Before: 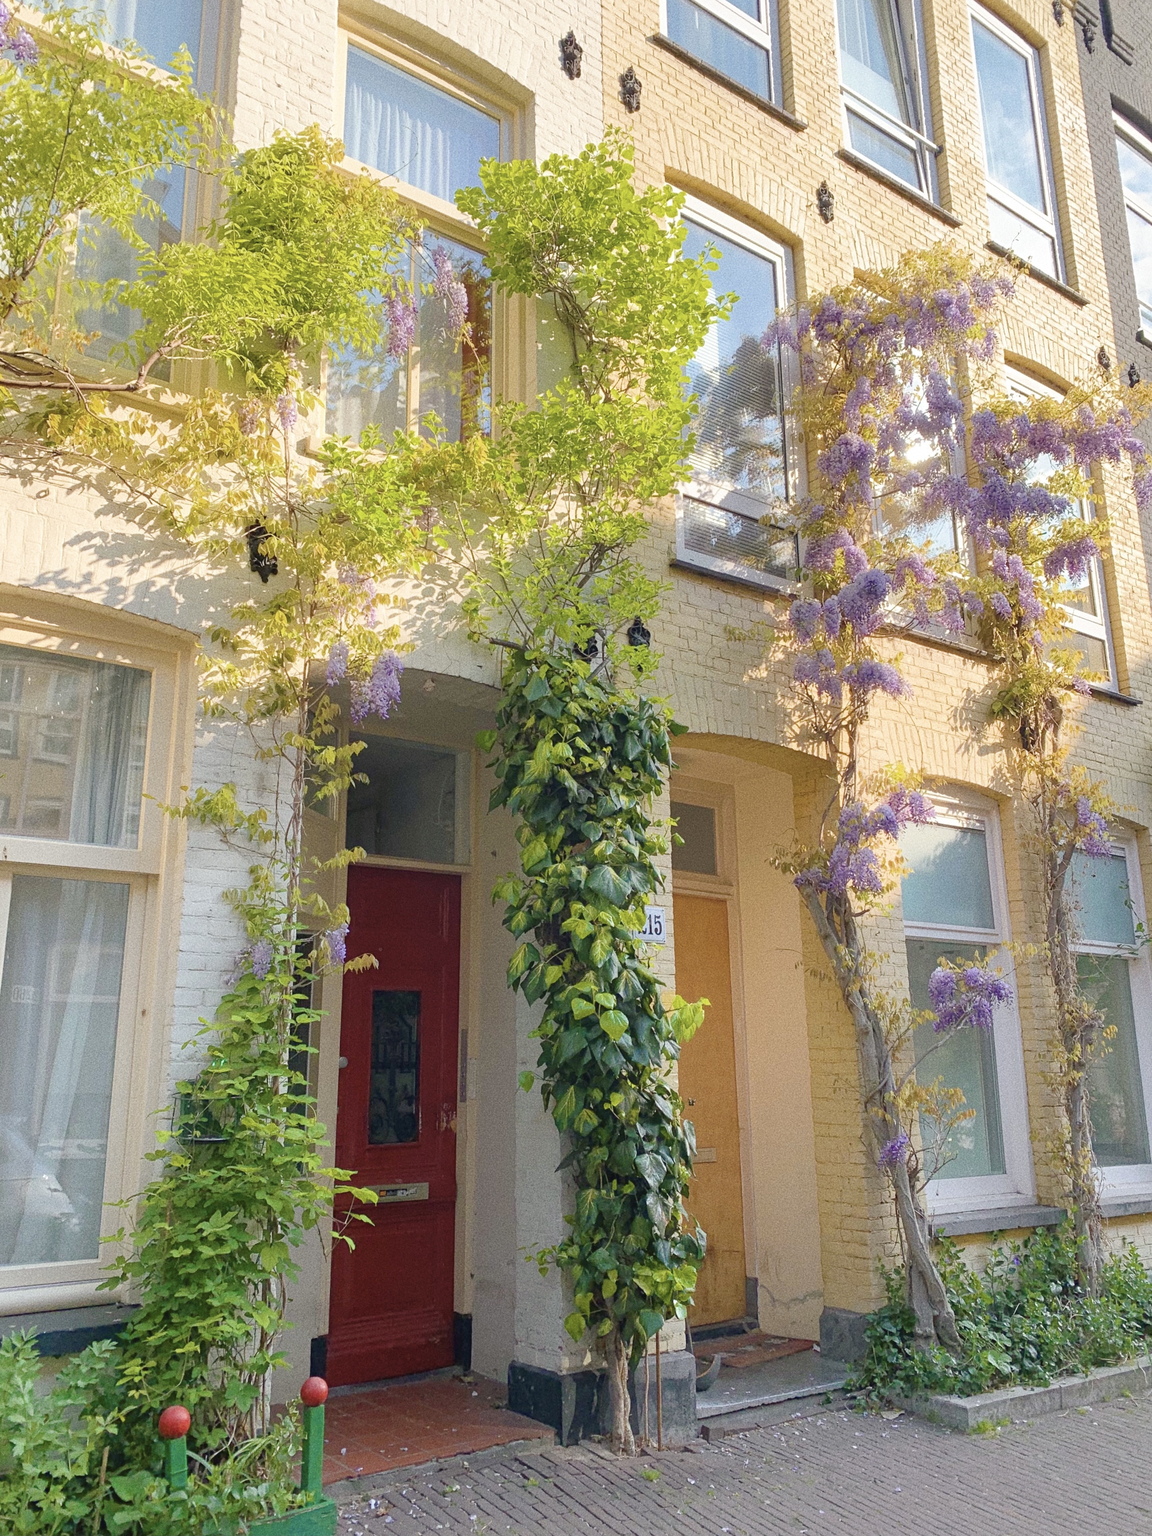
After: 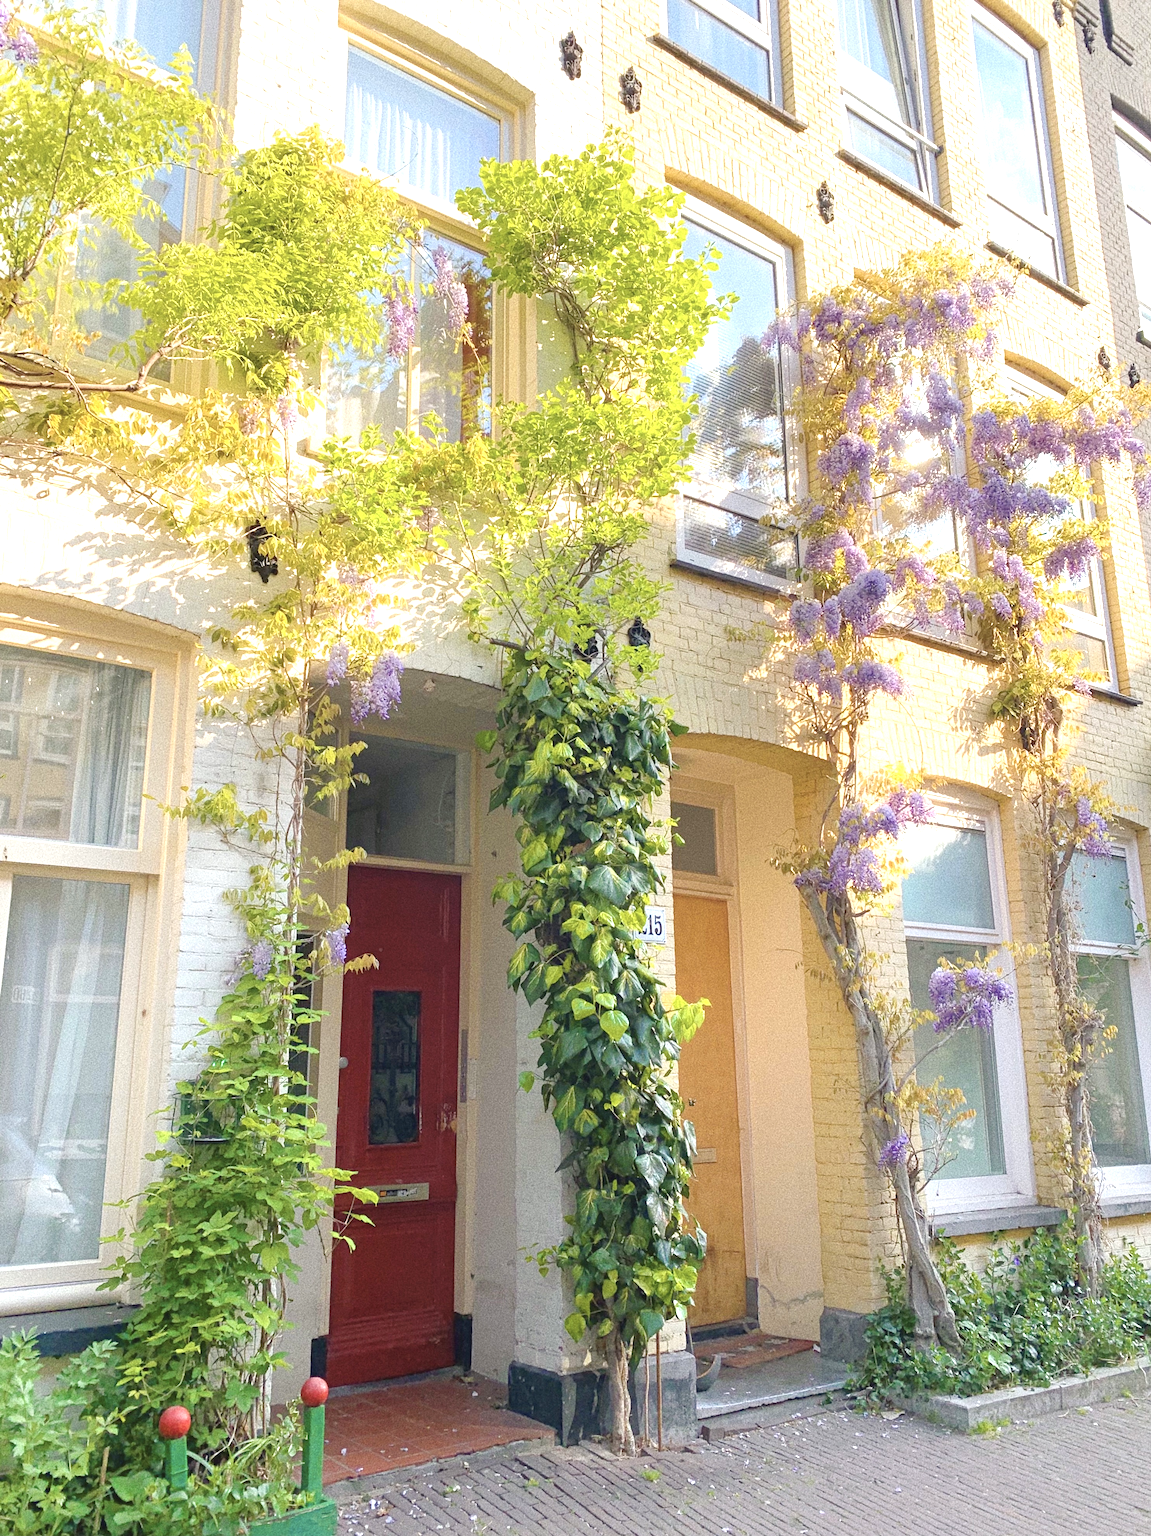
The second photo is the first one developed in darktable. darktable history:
exposure: exposure 0.727 EV, compensate exposure bias true, compensate highlight preservation false
